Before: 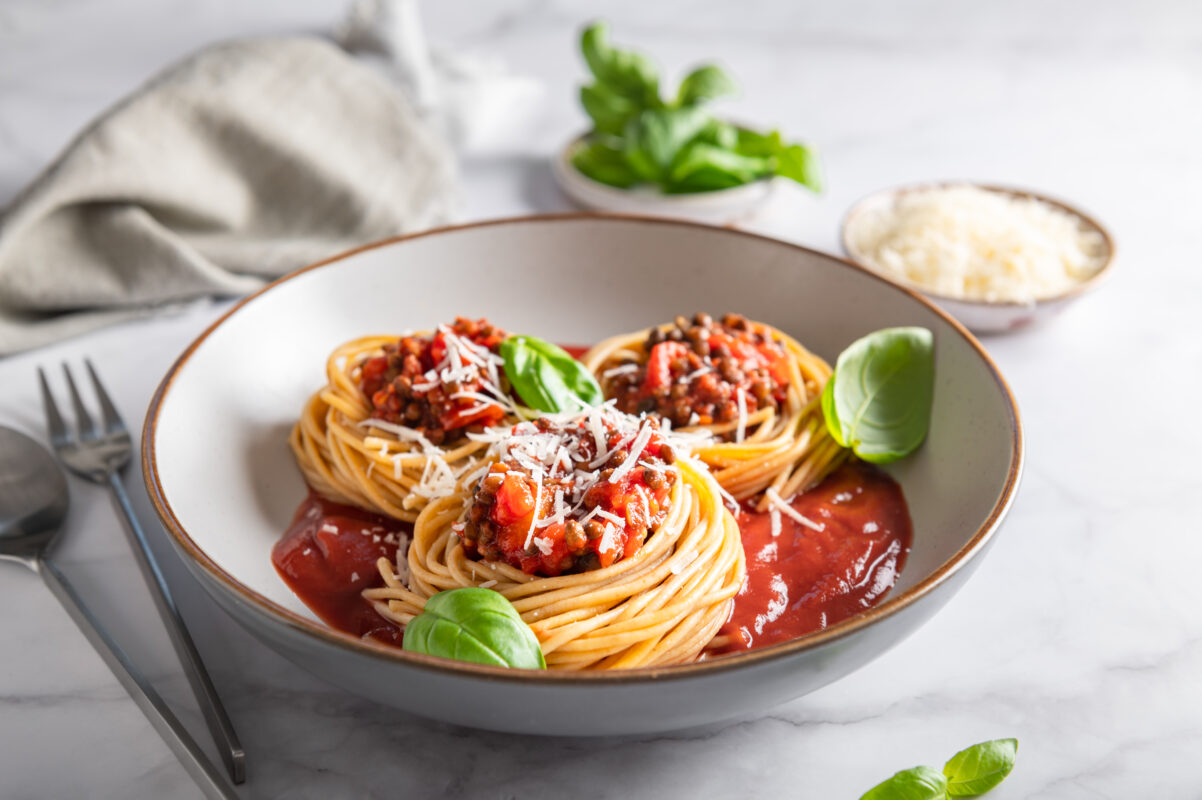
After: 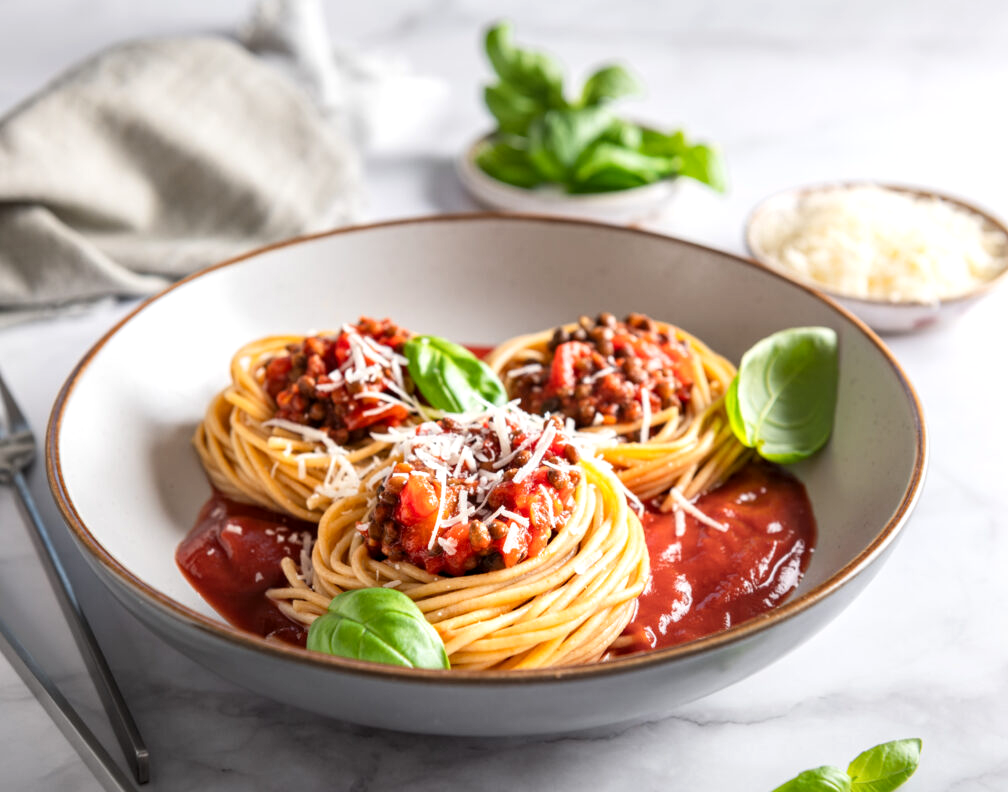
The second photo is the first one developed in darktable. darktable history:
crop: left 8.026%, right 7.374%
contrast brightness saturation: contrast 0.1, brightness 0.02, saturation 0.02
levels: levels [0.016, 0.492, 0.969]
local contrast: highlights 100%, shadows 100%, detail 120%, midtone range 0.2
